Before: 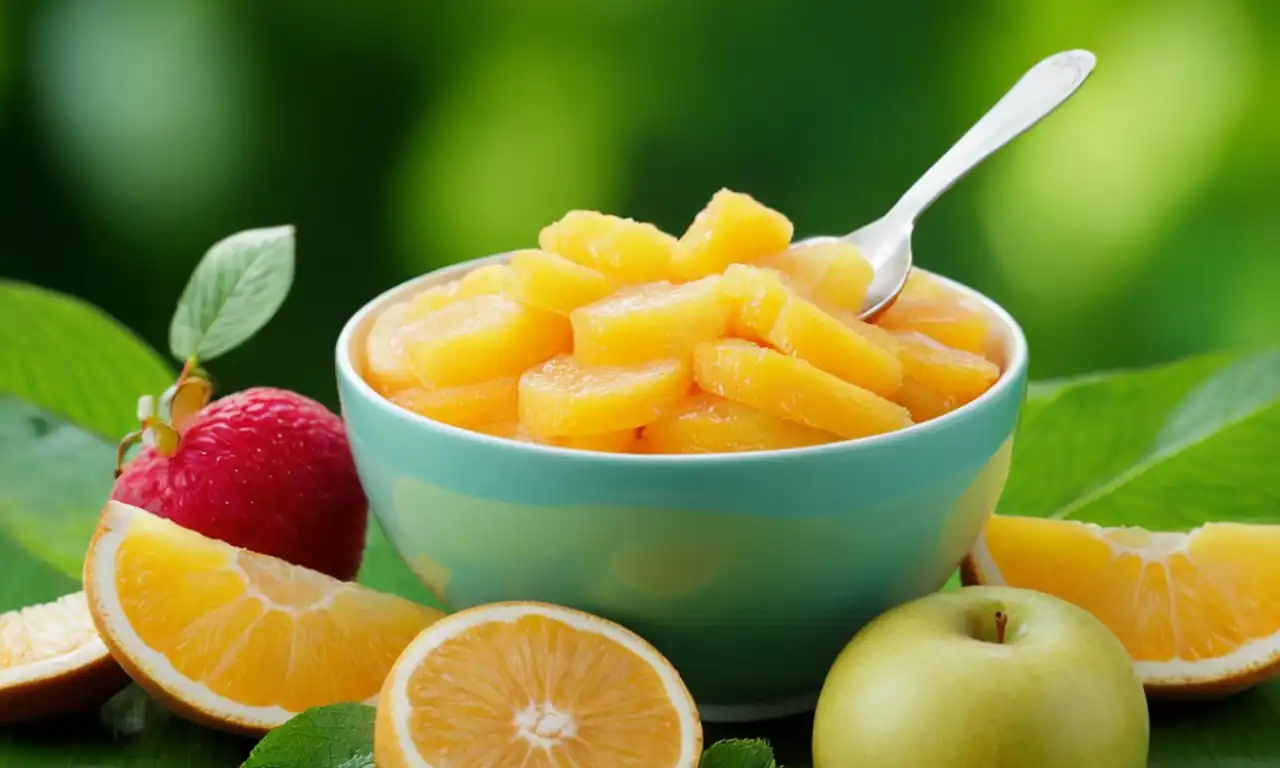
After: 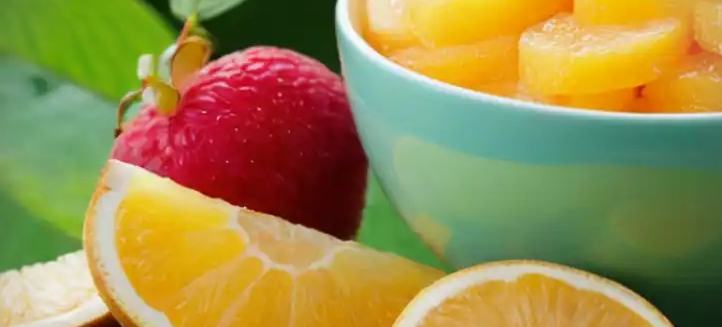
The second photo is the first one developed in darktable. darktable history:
vignetting: fall-off start 91.19%
crop: top 44.483%, right 43.593%, bottom 12.892%
